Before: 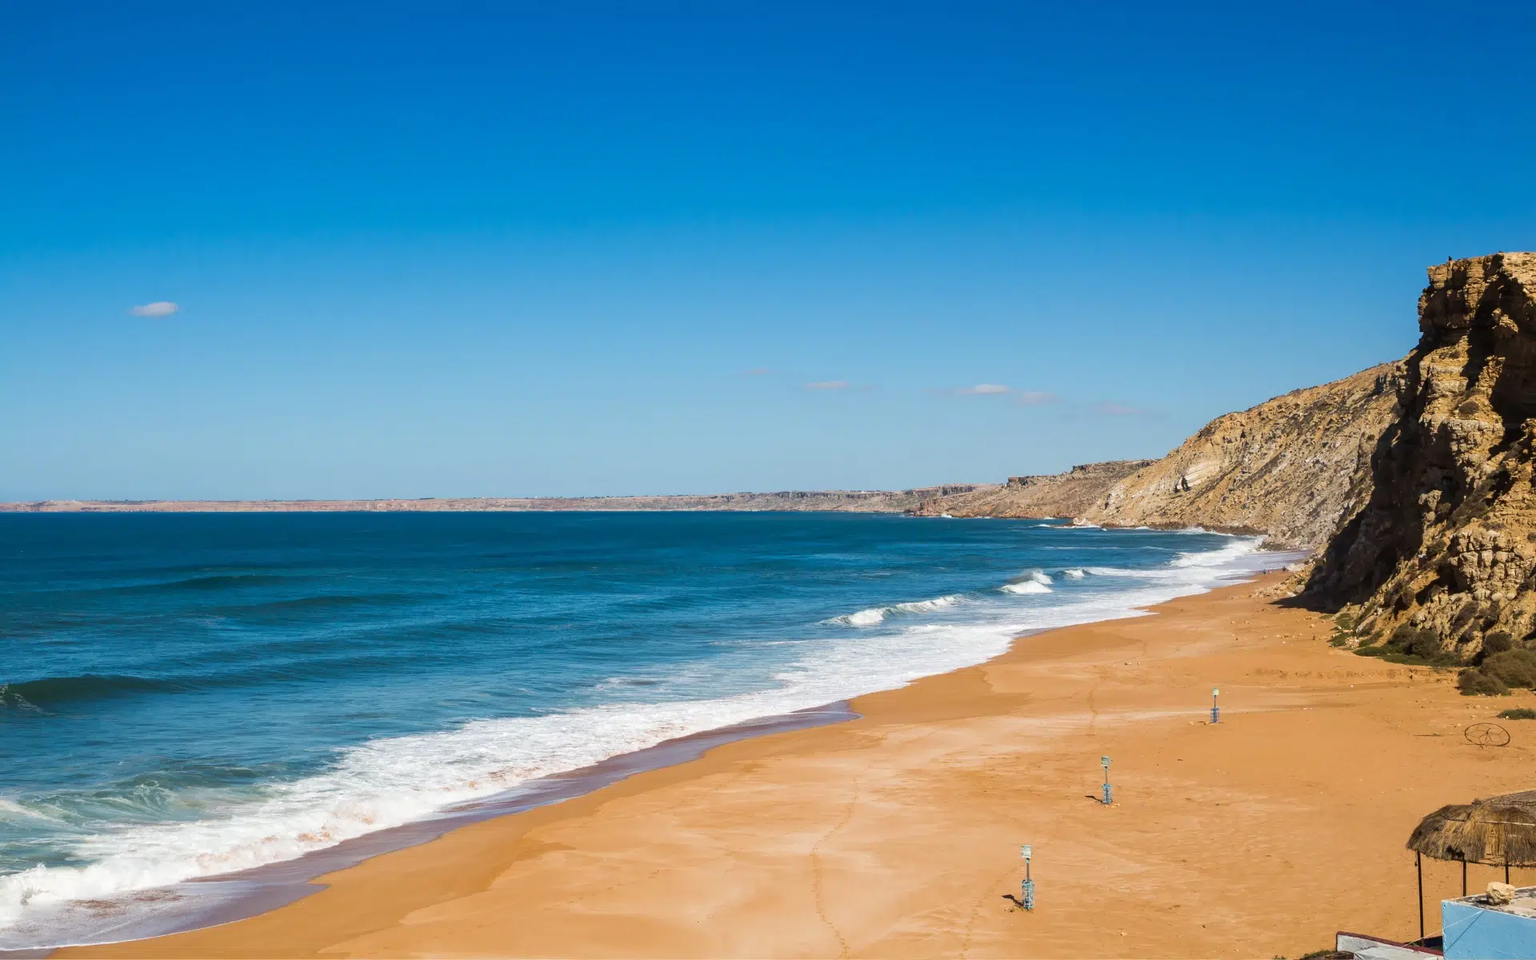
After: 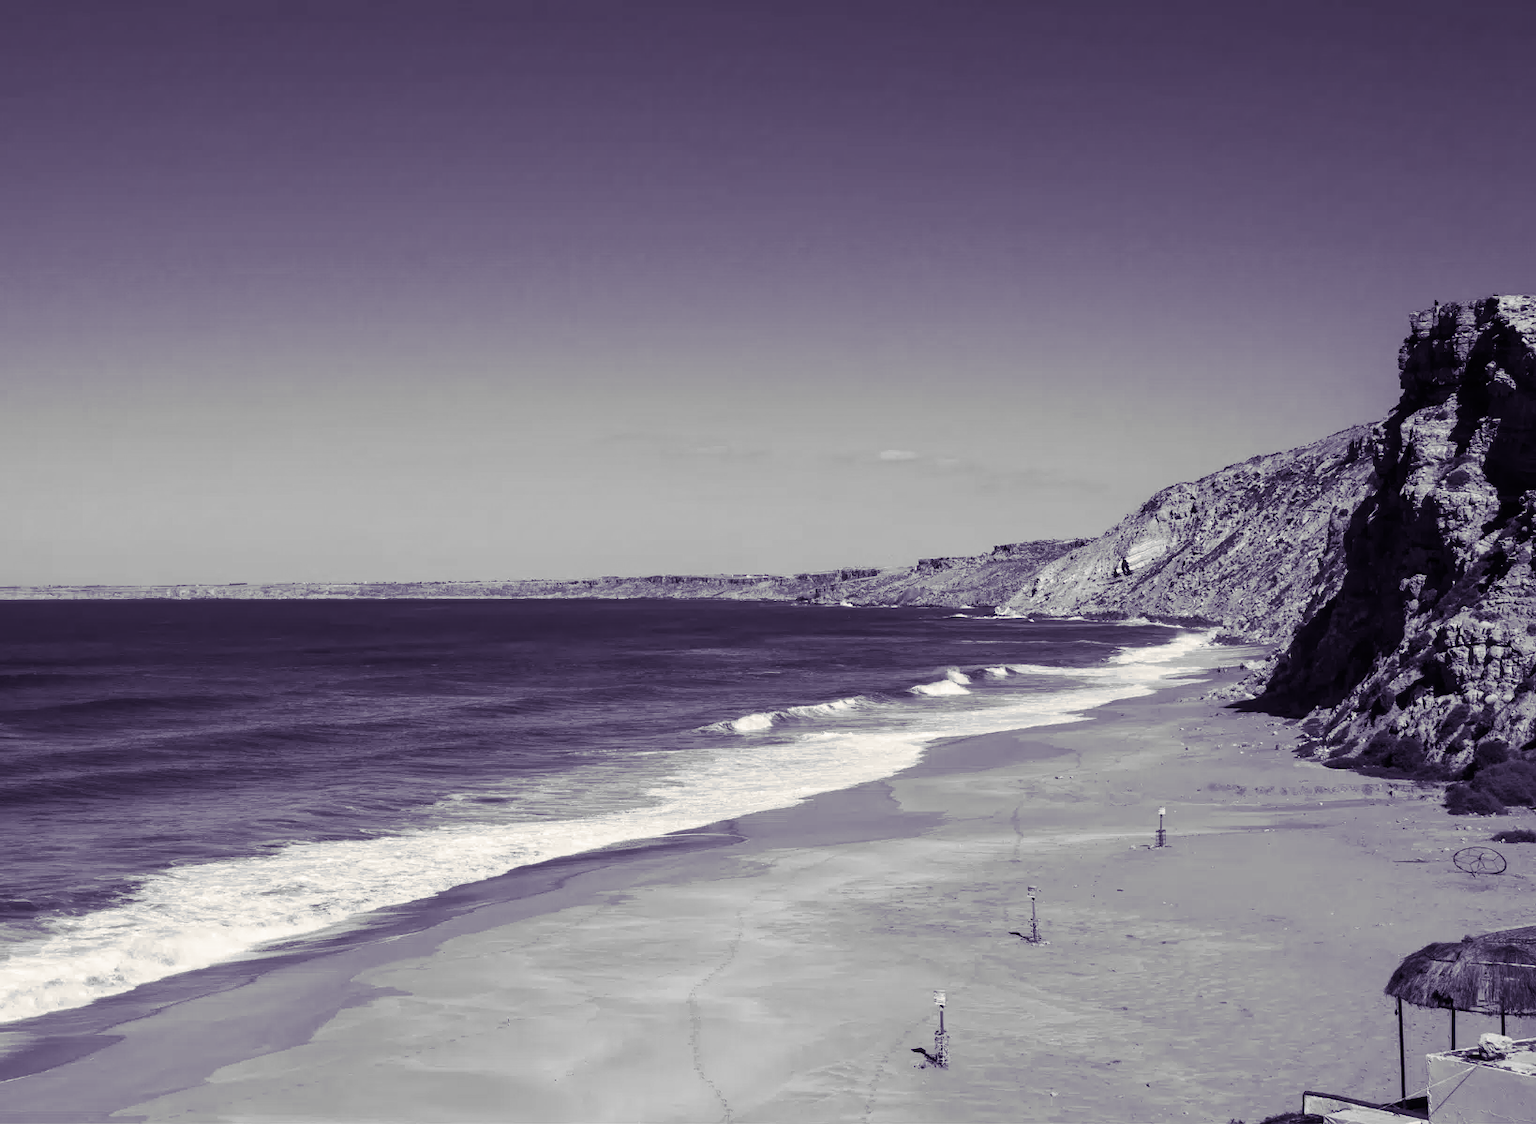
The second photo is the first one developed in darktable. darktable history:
monochrome: a -3.63, b -0.465
white balance: red 0.988, blue 1.017
crop and rotate: left 14.584%
split-toning: shadows › hue 255.6°, shadows › saturation 0.66, highlights › hue 43.2°, highlights › saturation 0.68, balance -50.1
contrast brightness saturation: contrast 0.12, brightness -0.12, saturation 0.2
